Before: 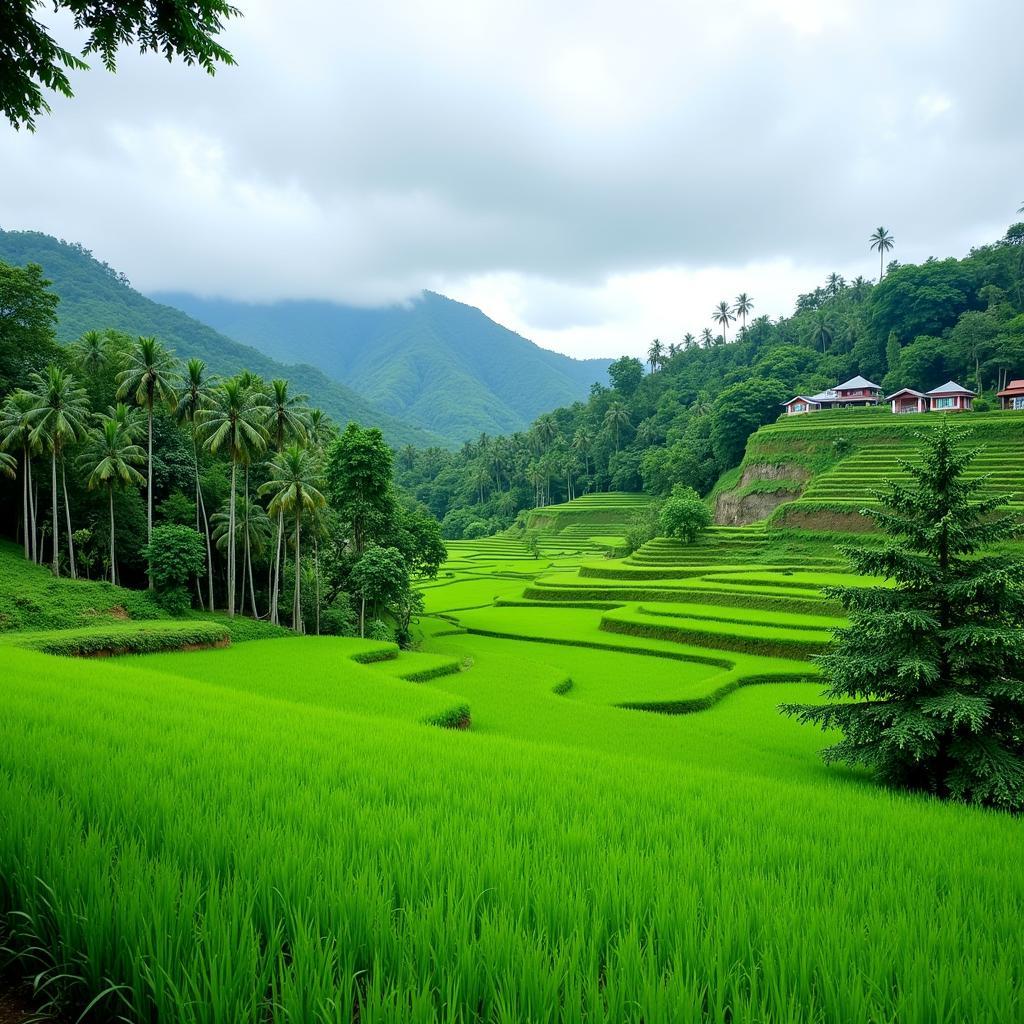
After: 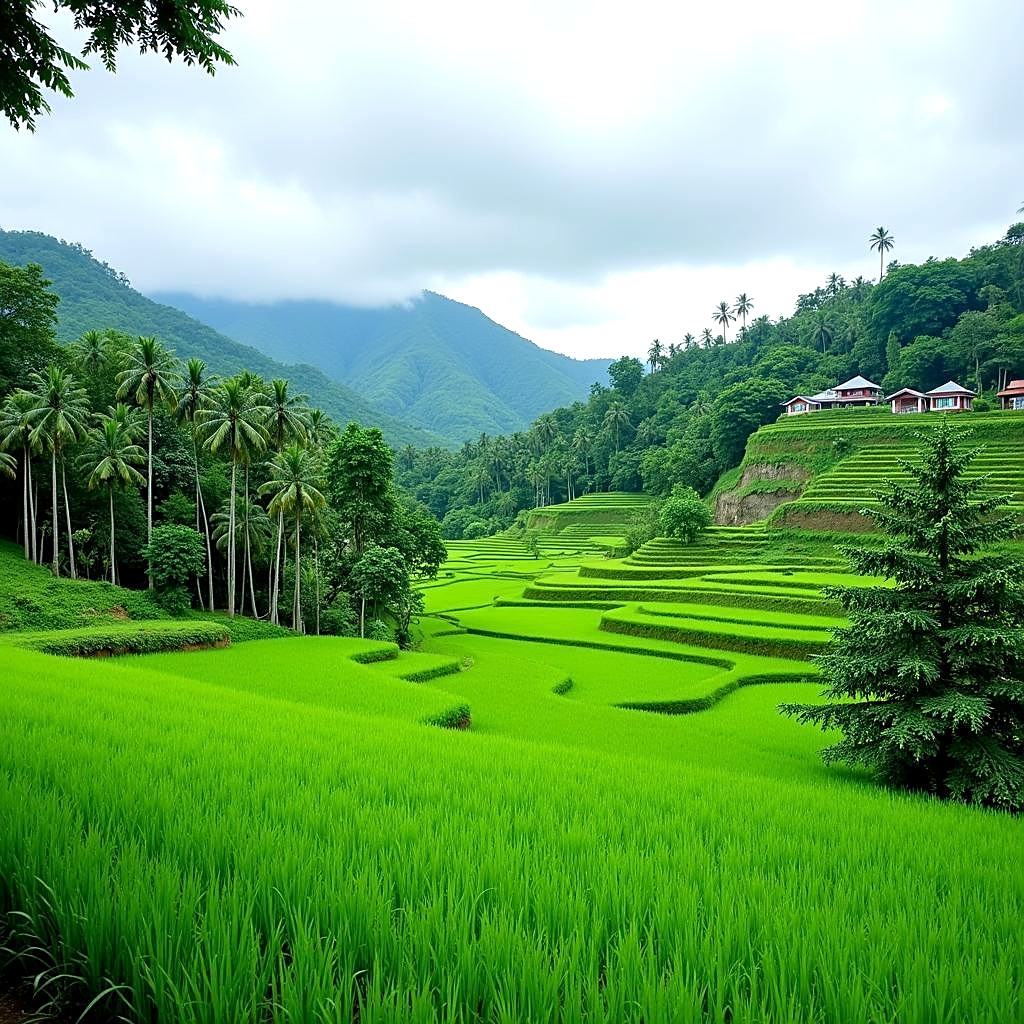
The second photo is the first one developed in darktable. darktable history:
exposure: black level correction 0.001, exposure 0.191 EV, compensate highlight preservation false
sharpen: on, module defaults
levels: mode automatic, black 0.023%, white 99.97%, levels [0.062, 0.494, 0.925]
